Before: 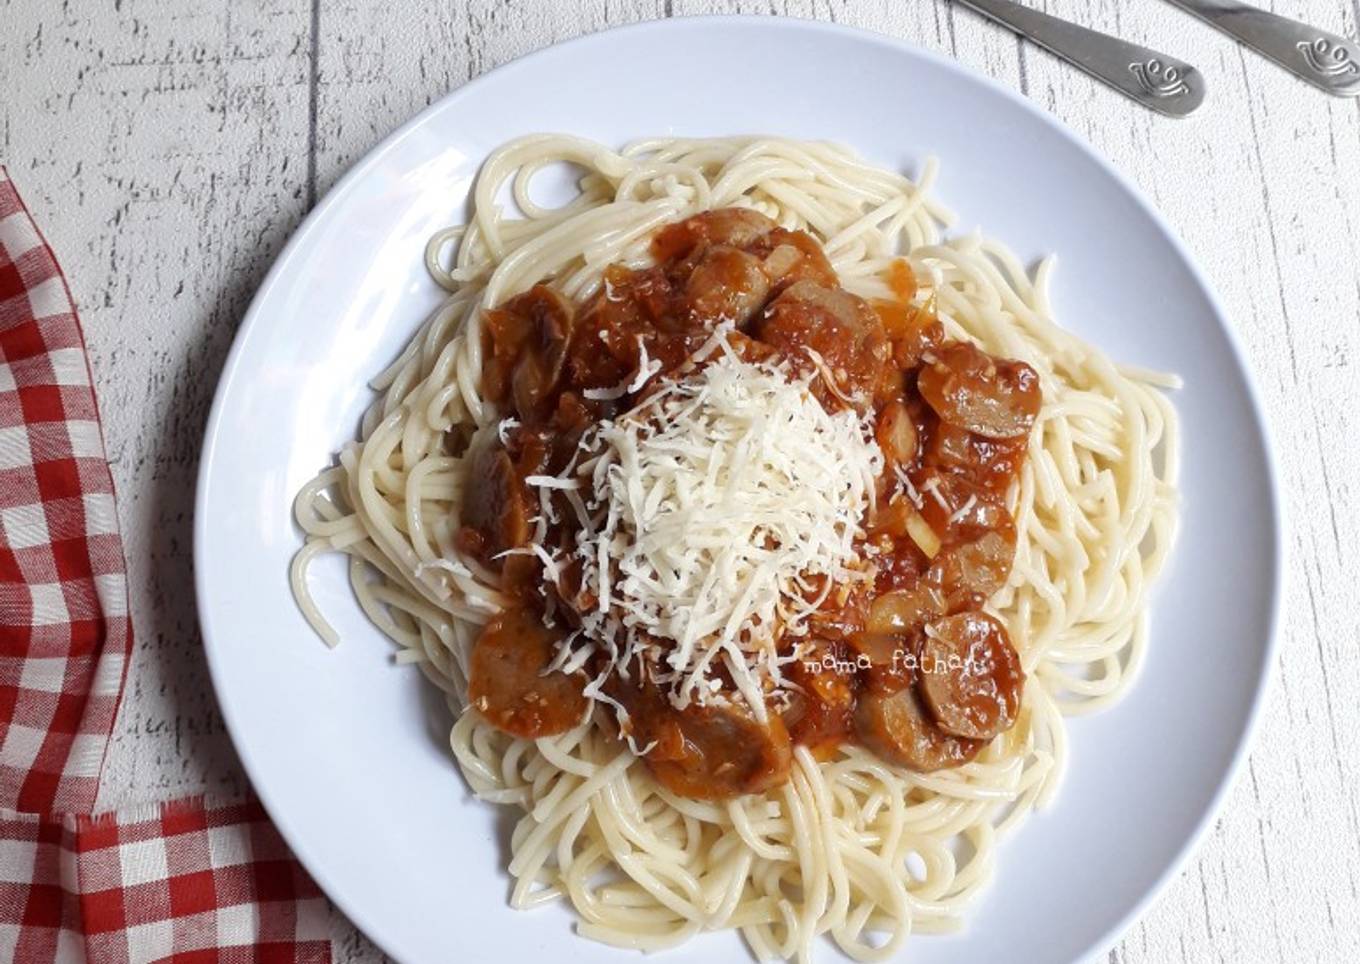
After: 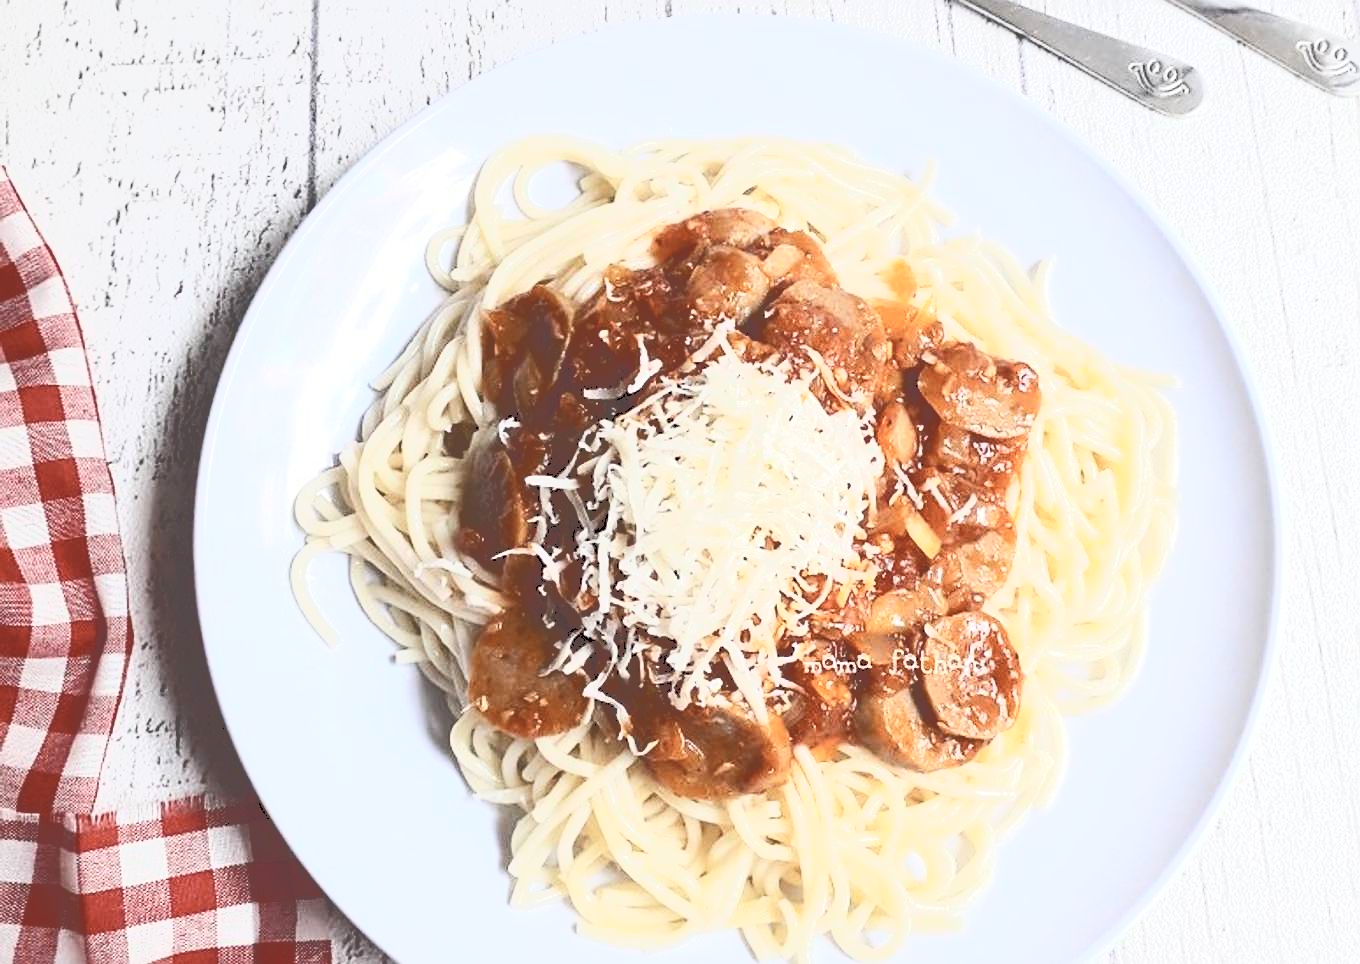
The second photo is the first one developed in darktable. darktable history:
sharpen: on, module defaults
tone curve: curves: ch0 [(0, 0) (0.003, 0.279) (0.011, 0.287) (0.025, 0.295) (0.044, 0.304) (0.069, 0.316) (0.1, 0.319) (0.136, 0.316) (0.177, 0.32) (0.224, 0.359) (0.277, 0.421) (0.335, 0.511) (0.399, 0.639) (0.468, 0.734) (0.543, 0.827) (0.623, 0.89) (0.709, 0.944) (0.801, 0.965) (0.898, 0.968) (1, 1)], color space Lab, independent channels, preserve colors none
